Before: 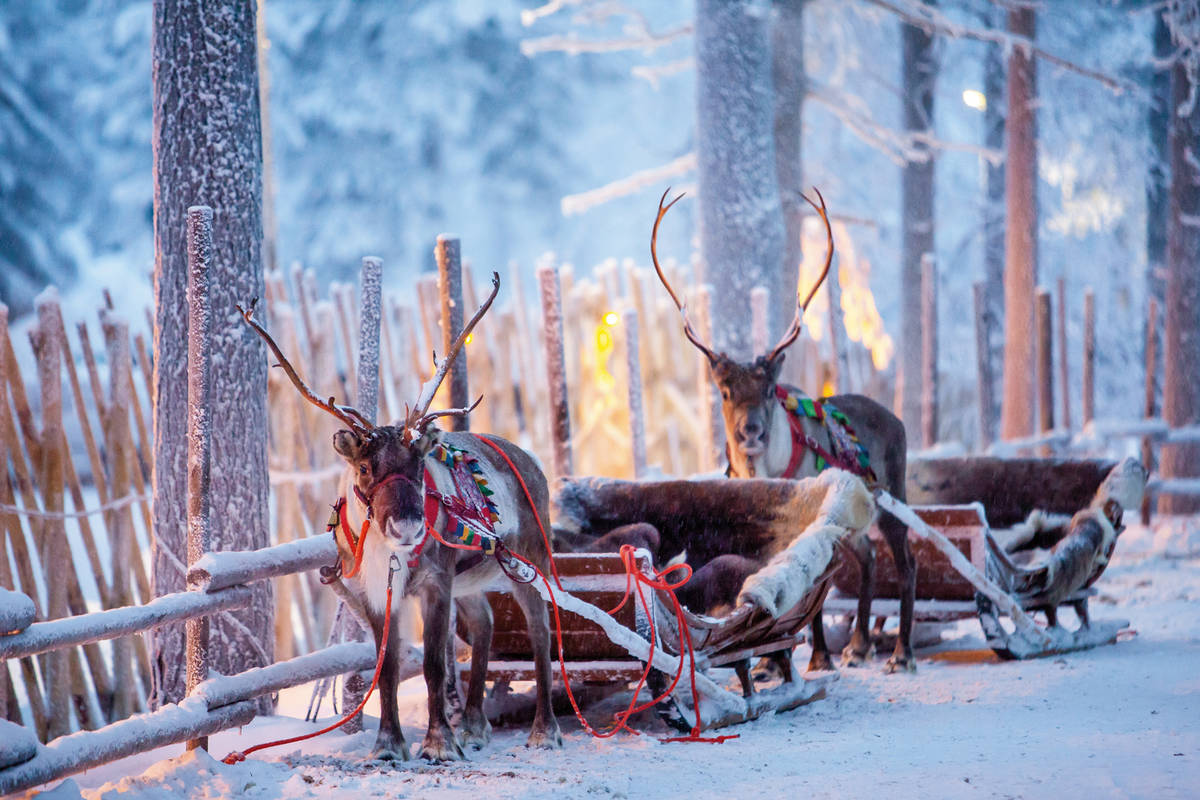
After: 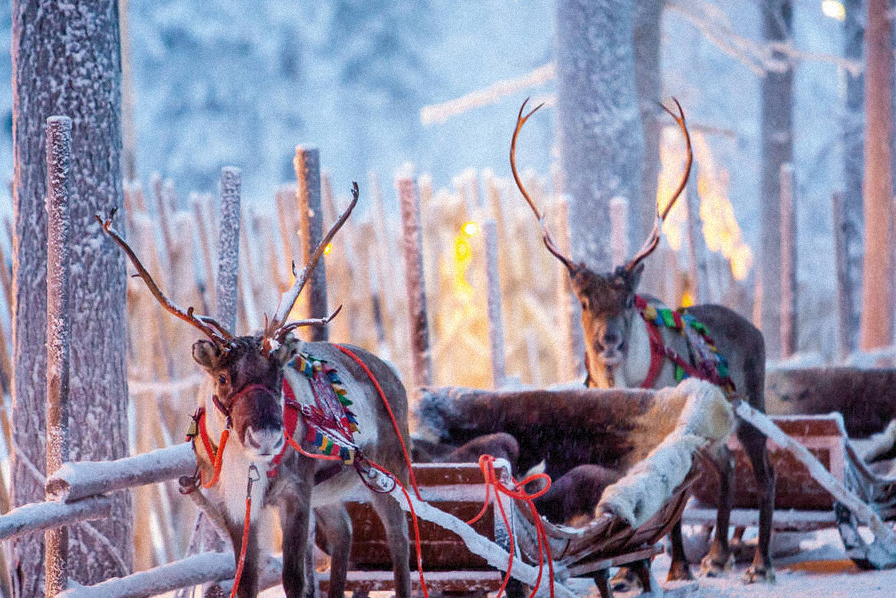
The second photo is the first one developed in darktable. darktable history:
grain: mid-tones bias 0%
crop and rotate: left 11.831%, top 11.346%, right 13.429%, bottom 13.899%
